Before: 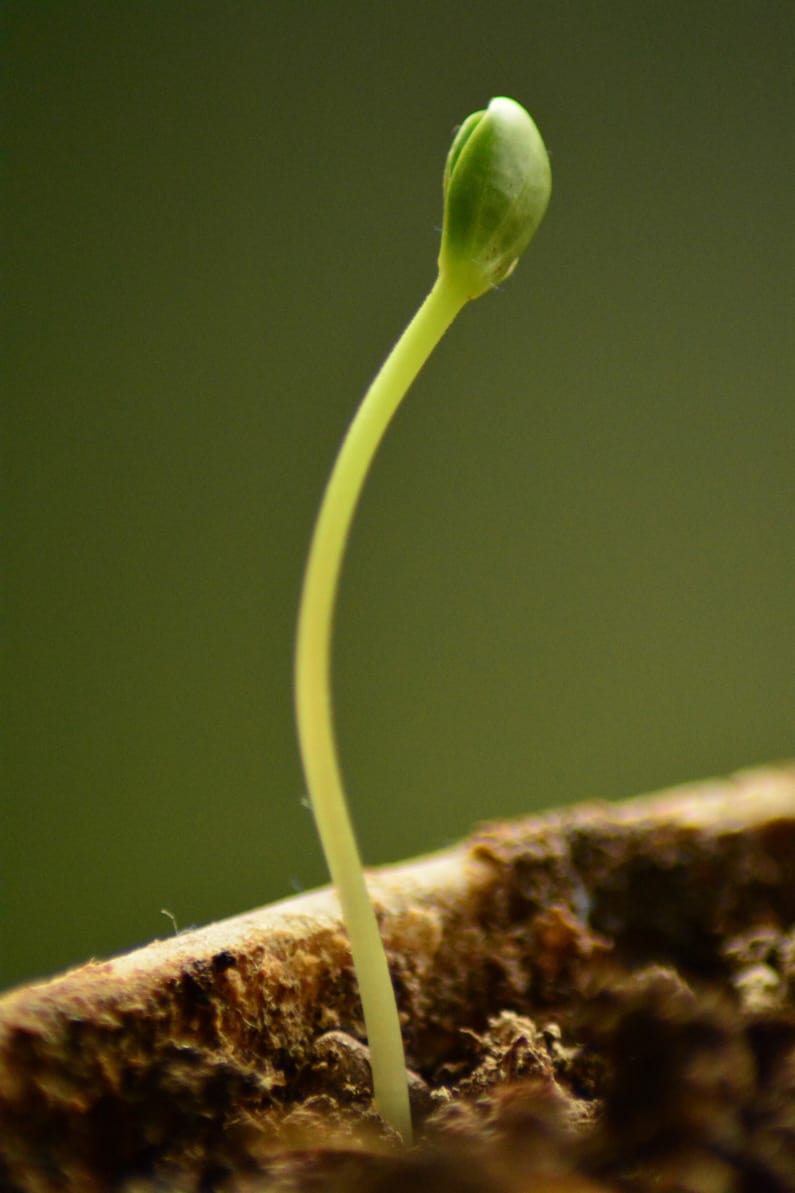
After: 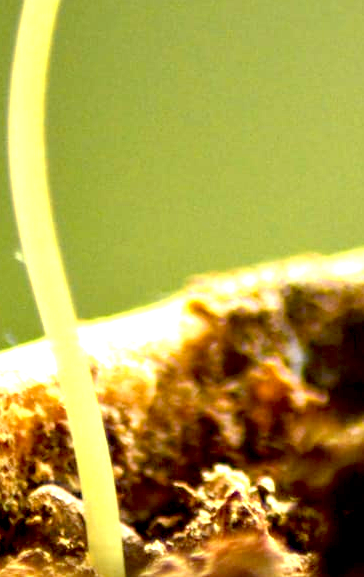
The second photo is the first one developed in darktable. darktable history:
exposure: black level correction 0.005, exposure 2.084 EV, compensate highlight preservation false
crop: left 35.976%, top 45.819%, right 18.162%, bottom 5.807%
